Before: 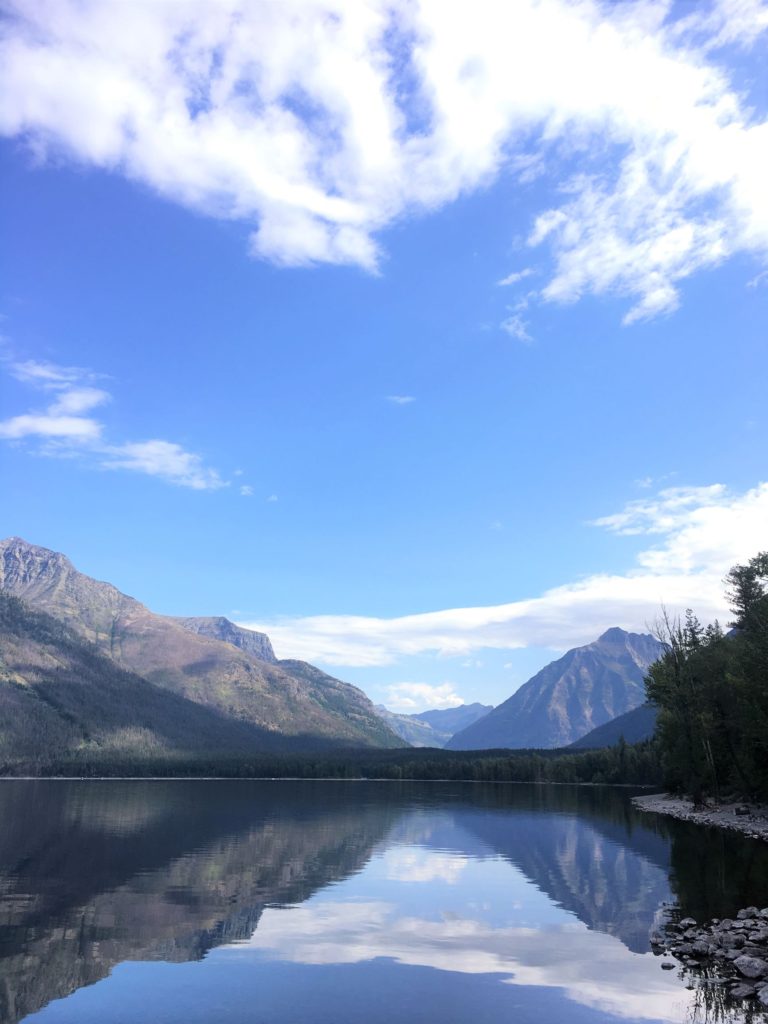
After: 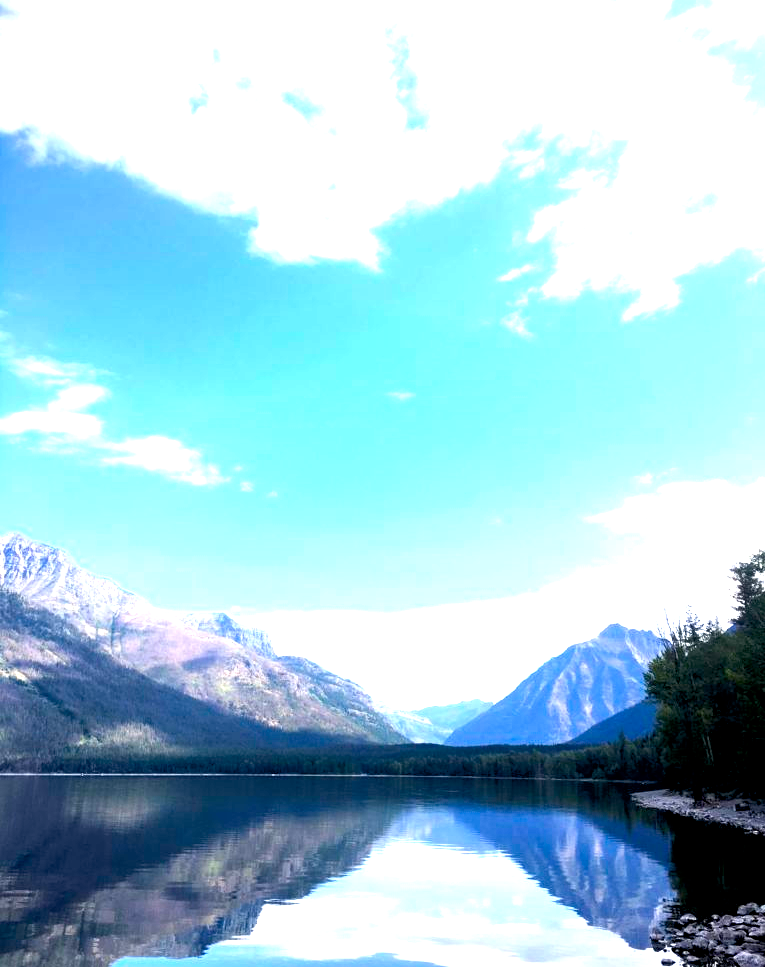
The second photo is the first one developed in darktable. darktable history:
exposure: black level correction 0.008, exposure 0.979 EV, compensate highlight preservation false
crop: top 0.448%, right 0.264%, bottom 5.045%
color balance rgb: linear chroma grading › global chroma 16.62%, perceptual saturation grading › highlights -8.63%, perceptual saturation grading › mid-tones 18.66%, perceptual saturation grading › shadows 28.49%, perceptual brilliance grading › highlights 14.22%, perceptual brilliance grading › shadows -18.96%, global vibrance 27.71%
